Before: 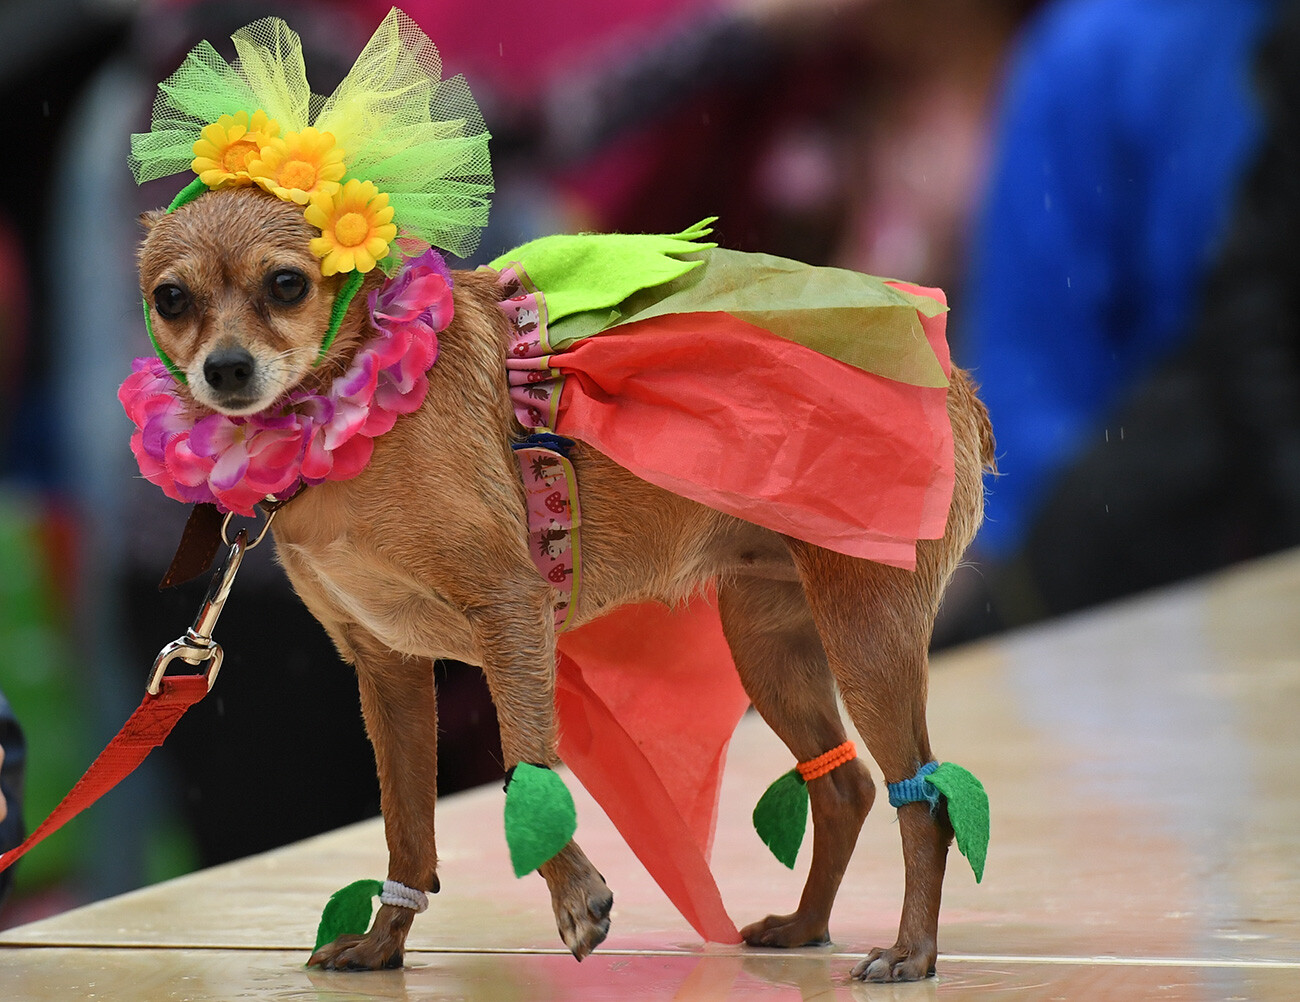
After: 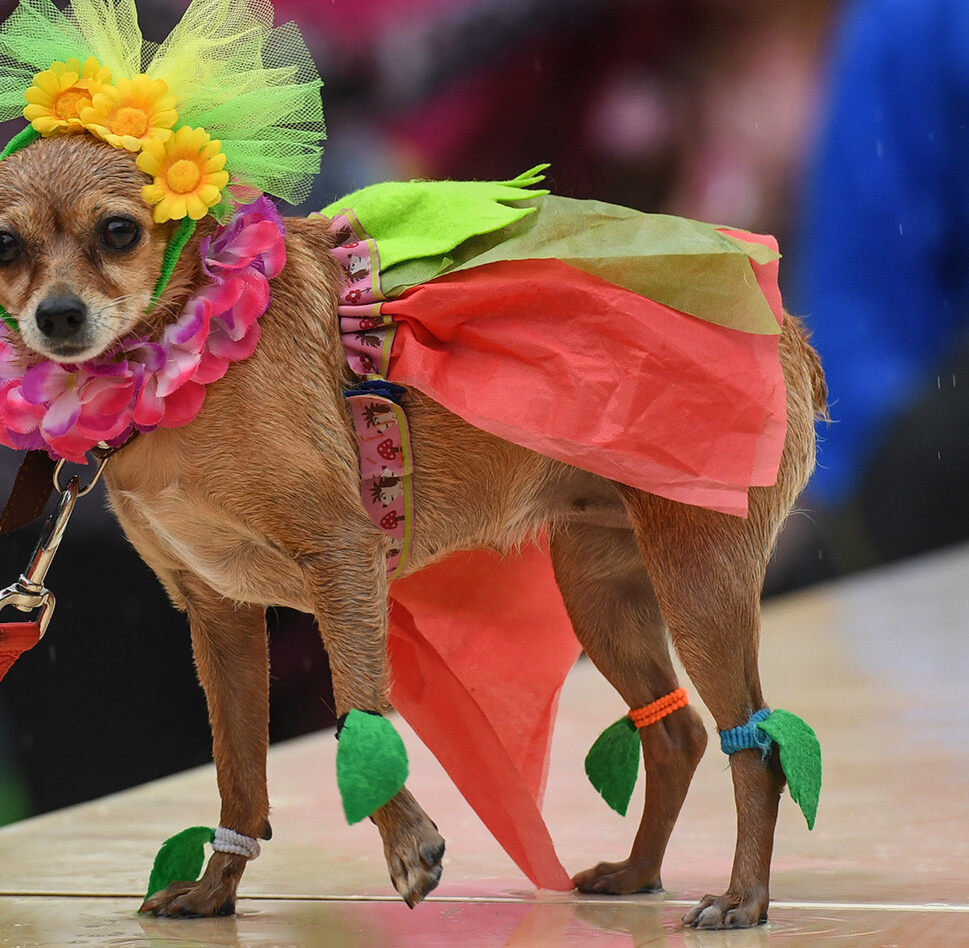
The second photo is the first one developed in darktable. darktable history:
local contrast: detail 110%
crop and rotate: left 12.925%, top 5.368%, right 12.523%
